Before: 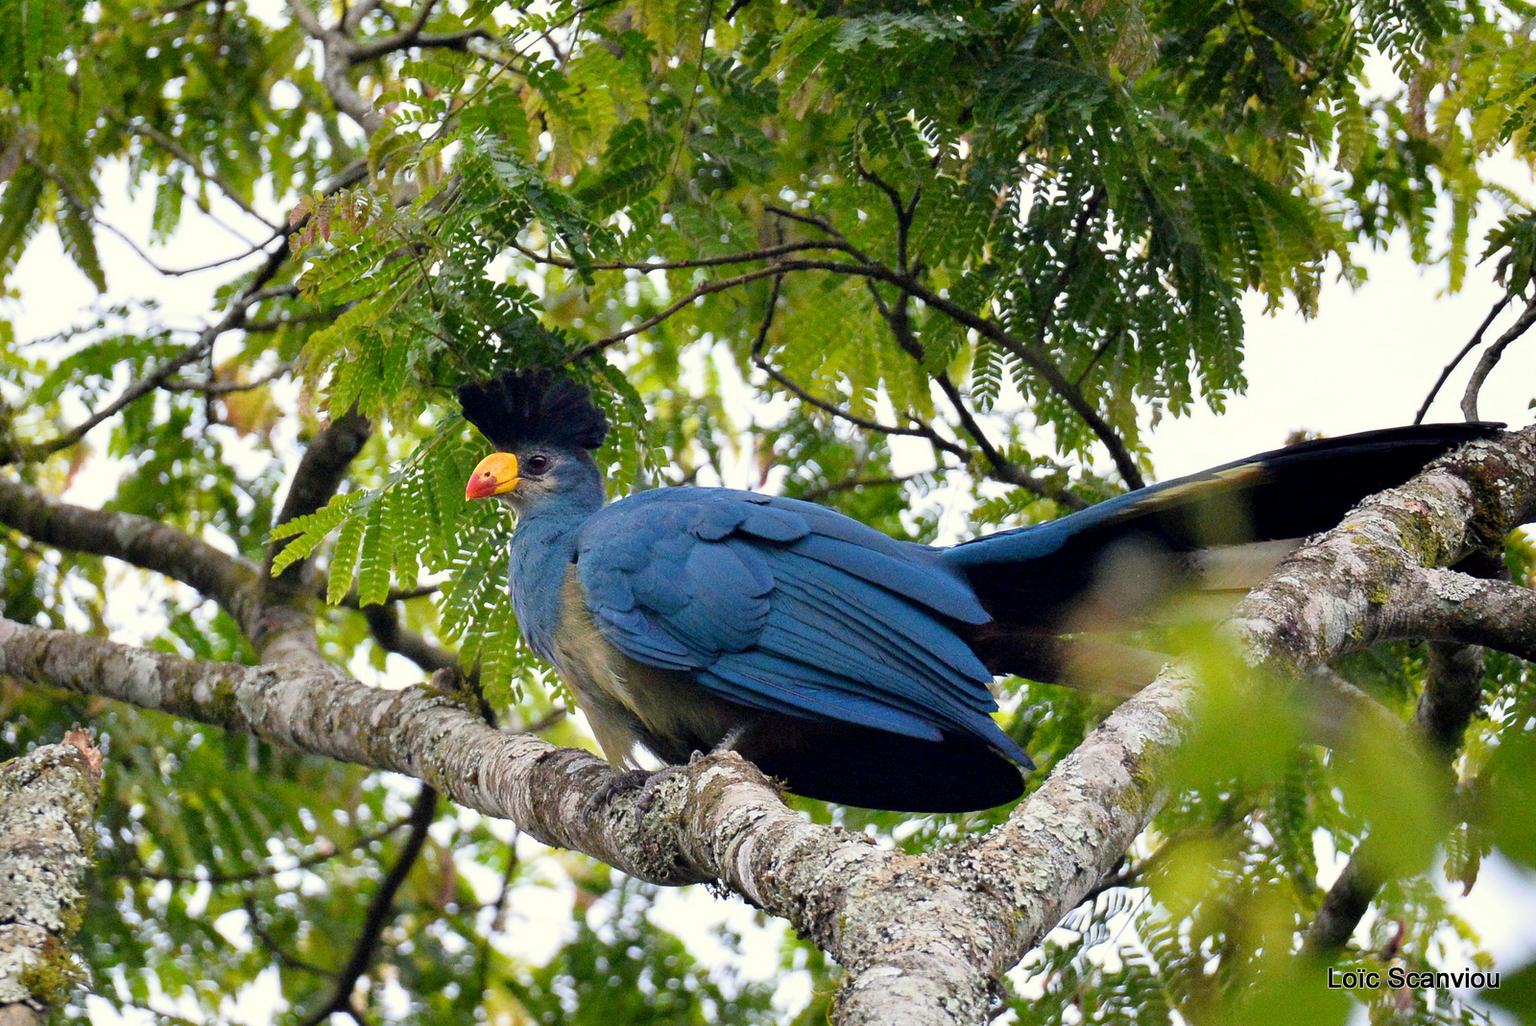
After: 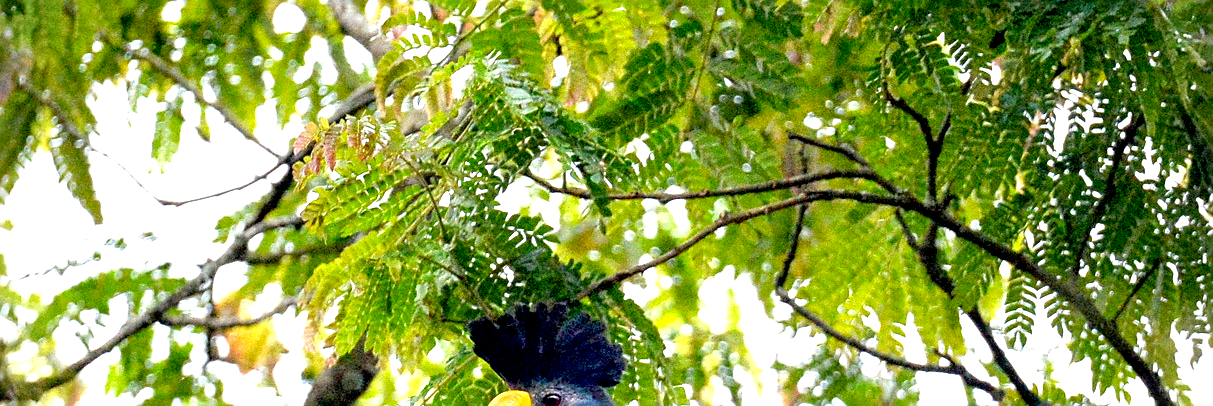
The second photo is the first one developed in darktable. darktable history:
local contrast: detail 109%
exposure: black level correction 0.011, exposure 1.076 EV, compensate highlight preservation false
vignetting: fall-off start 89.01%, fall-off radius 43%, brightness -0.726, saturation -0.478, width/height ratio 1.167
crop: left 0.547%, top 7.63%, right 23.622%, bottom 54.301%
sharpen: on, module defaults
